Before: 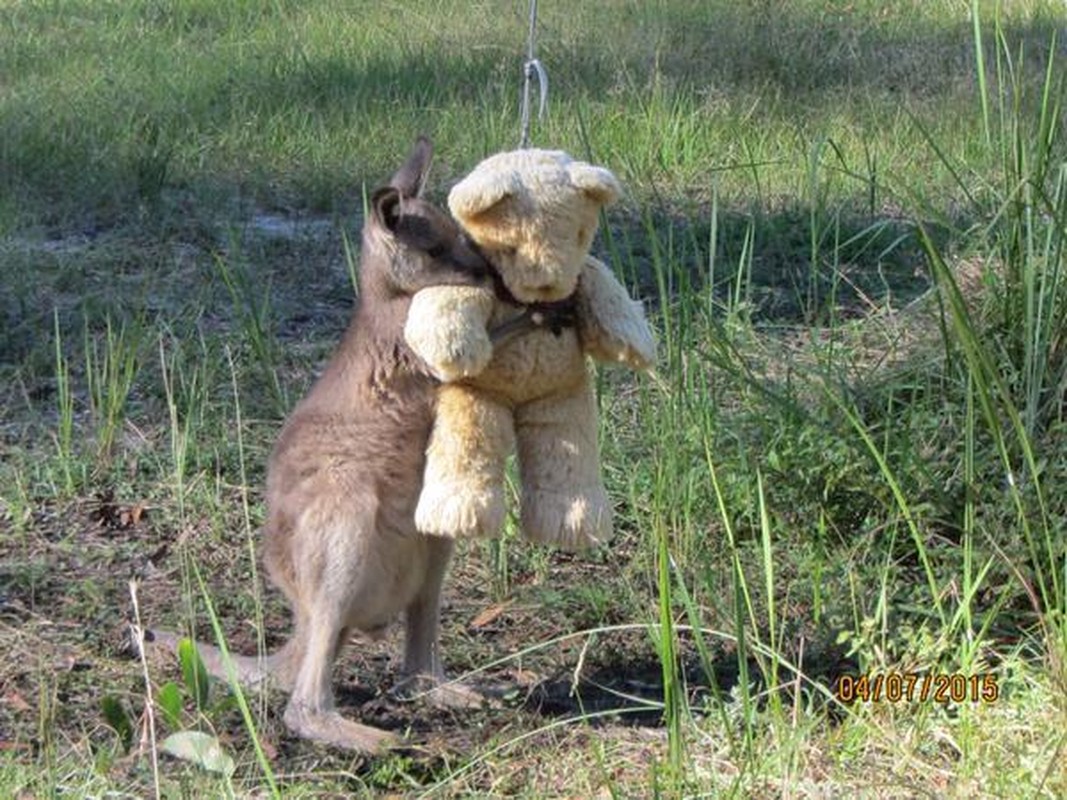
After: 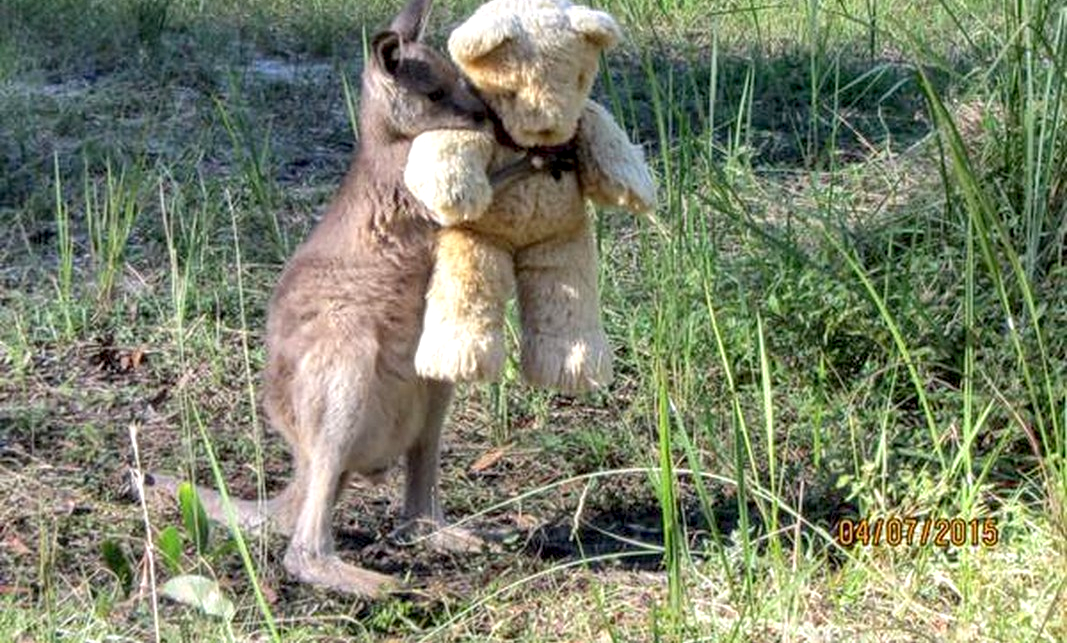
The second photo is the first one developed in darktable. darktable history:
crop and rotate: top 19.589%
local contrast: detail 142%
levels: gray 50.8%, levels [0, 0.435, 0.917]
exposure: black level correction 0.002, exposure -0.201 EV, compensate highlight preservation false
